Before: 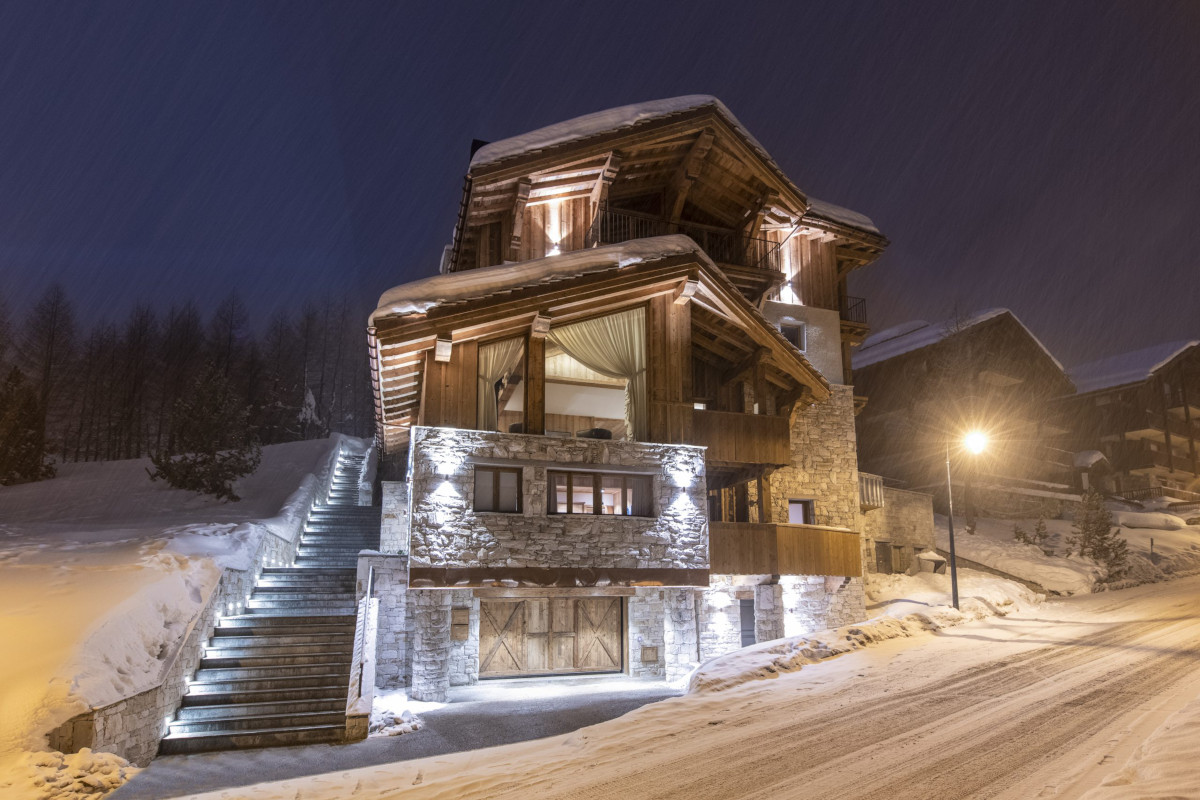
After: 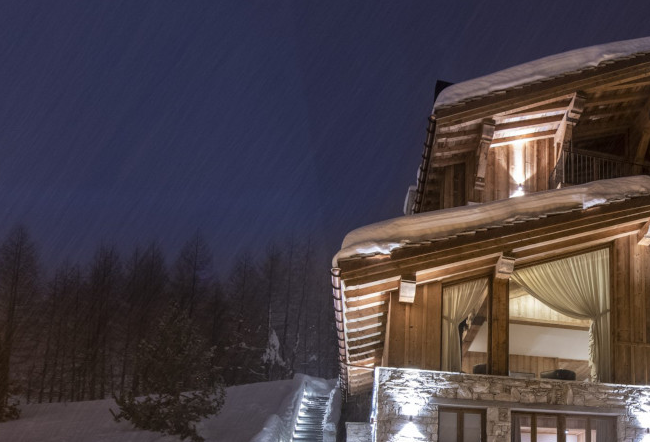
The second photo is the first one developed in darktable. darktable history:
crop and rotate: left 3.034%, top 7.585%, right 42.767%, bottom 37.085%
